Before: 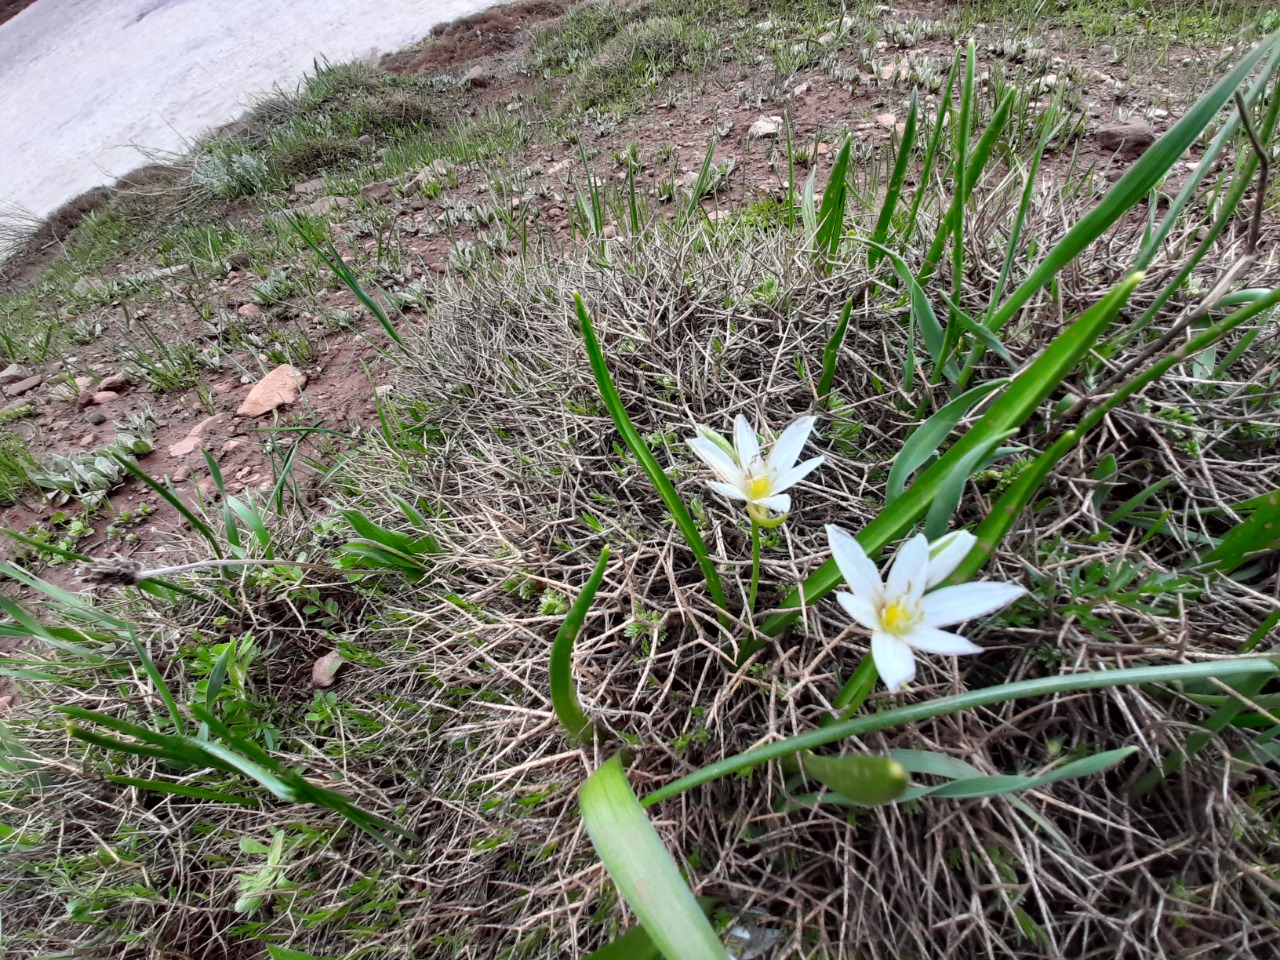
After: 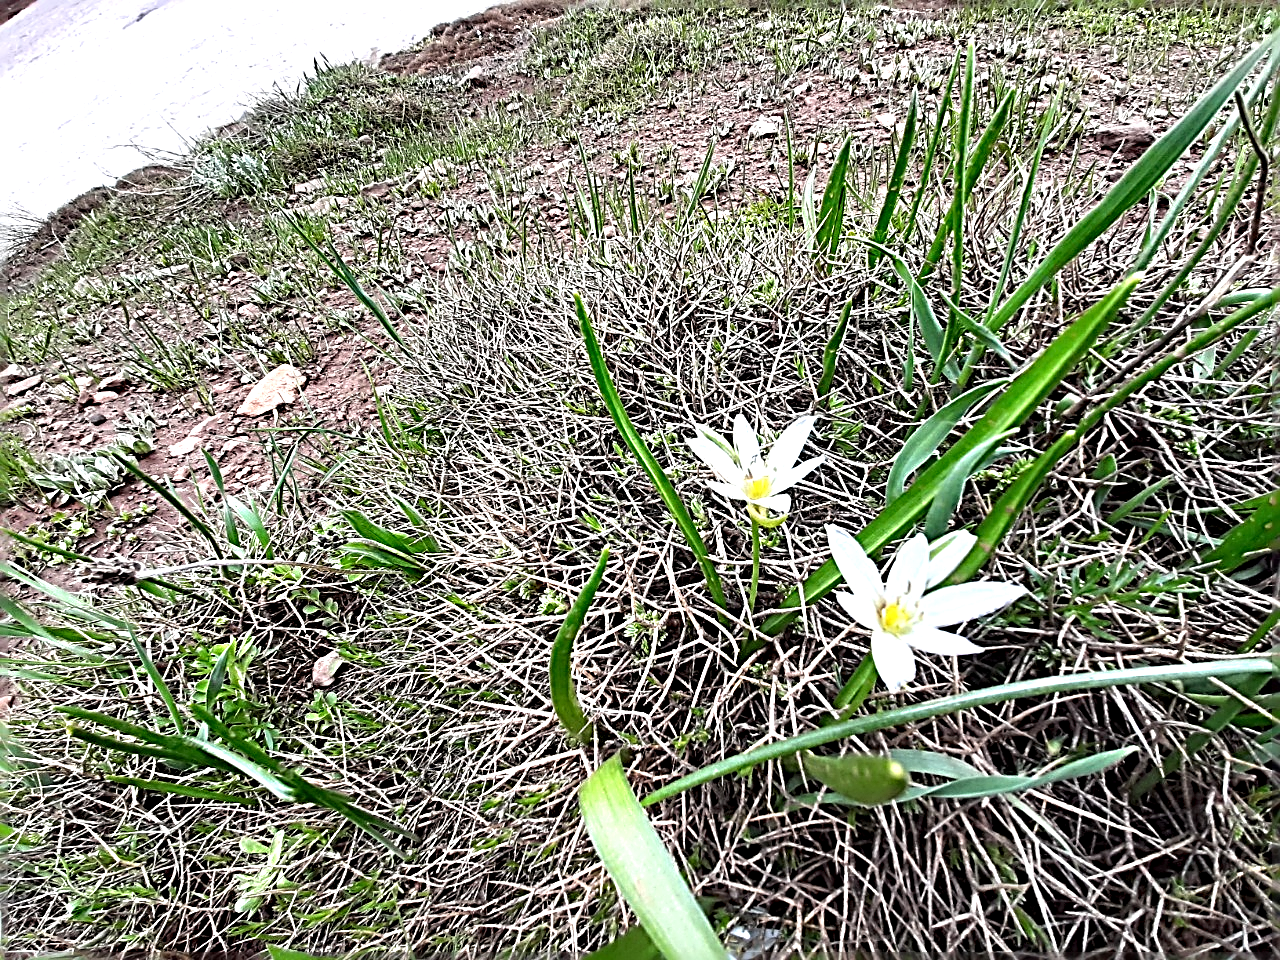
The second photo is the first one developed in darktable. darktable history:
tone equalizer: -8 EV -0.75 EV, -7 EV -0.703 EV, -6 EV -0.584 EV, -5 EV -0.363 EV, -3 EV 0.385 EV, -2 EV 0.6 EV, -1 EV 0.679 EV, +0 EV 0.742 EV, smoothing diameter 24.87%, edges refinement/feathering 13.63, preserve details guided filter
sharpen: radius 3.142, amount 1.721
